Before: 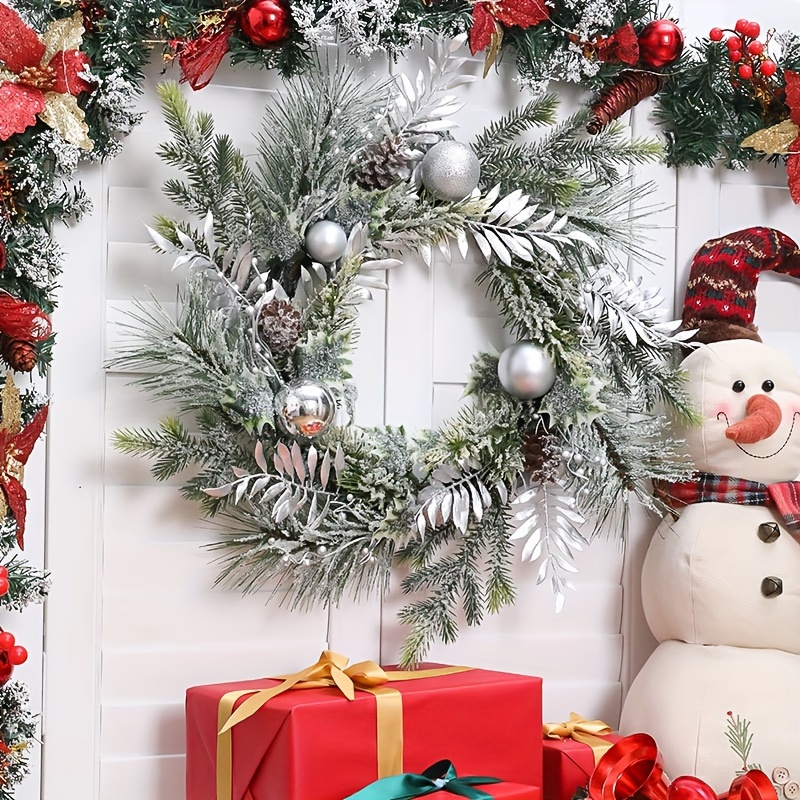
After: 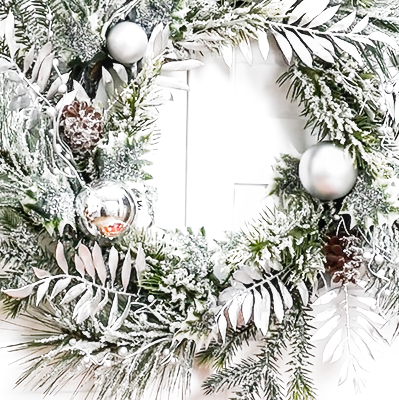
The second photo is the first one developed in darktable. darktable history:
local contrast: on, module defaults
crop: left 25%, top 25%, right 25%, bottom 25%
filmic rgb: middle gray luminance 9.23%, black relative exposure -10.55 EV, white relative exposure 3.45 EV, threshold 6 EV, target black luminance 0%, hardness 5.98, latitude 59.69%, contrast 1.087, highlights saturation mix 5%, shadows ↔ highlights balance 29.23%, add noise in highlights 0, preserve chrominance no, color science v3 (2019), use custom middle-gray values true, iterations of high-quality reconstruction 0, contrast in highlights soft, enable highlight reconstruction true
tone equalizer: -8 EV -0.417 EV, -7 EV -0.389 EV, -6 EV -0.333 EV, -5 EV -0.222 EV, -3 EV 0.222 EV, -2 EV 0.333 EV, -1 EV 0.389 EV, +0 EV 0.417 EV, edges refinement/feathering 500, mask exposure compensation -1.57 EV, preserve details no
